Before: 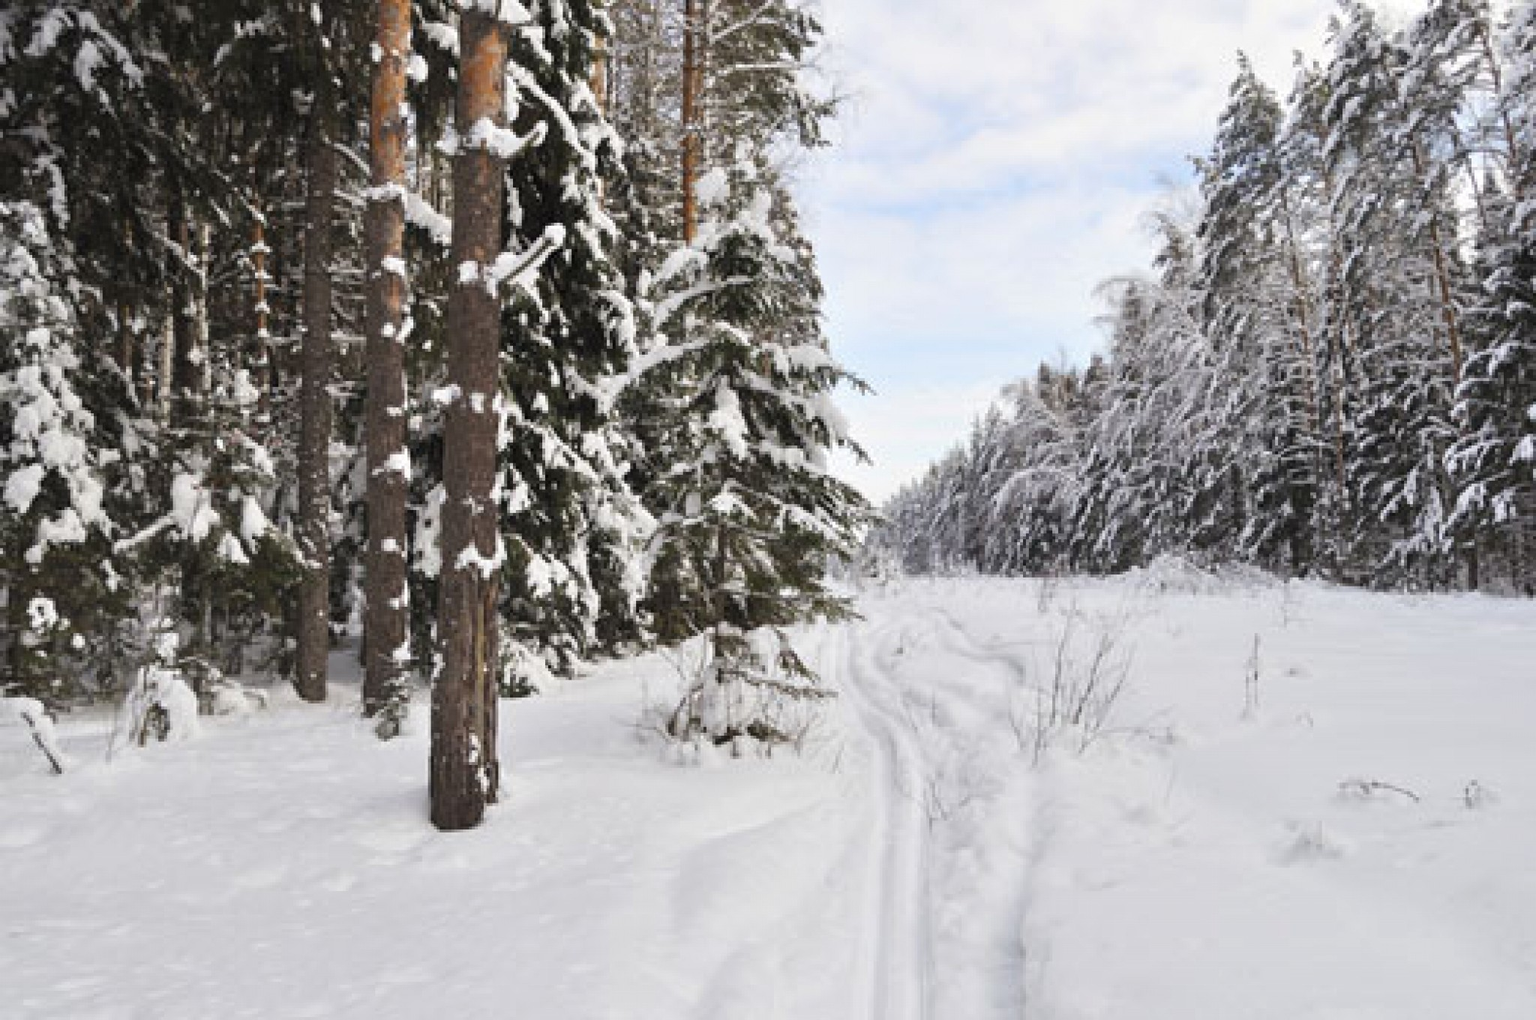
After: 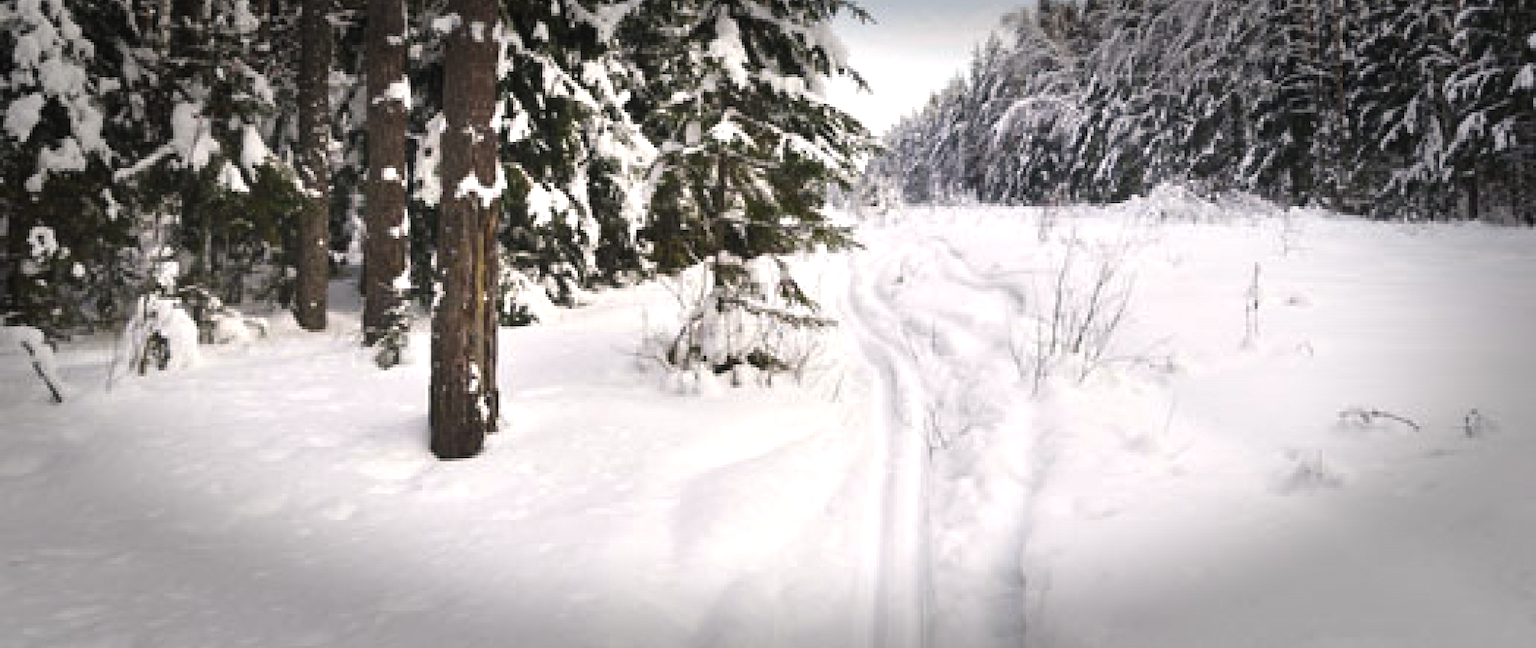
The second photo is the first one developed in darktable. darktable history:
crop and rotate: top 36.435%
color balance rgb: shadows lift › chroma 1%, shadows lift › hue 217.2°, power › hue 310.8°, highlights gain › chroma 1%, highlights gain › hue 54°, global offset › luminance 0.5%, global offset › hue 171.6°, perceptual saturation grading › global saturation 14.09%, perceptual saturation grading › highlights -25%, perceptual saturation grading › shadows 30%, perceptual brilliance grading › highlights 13.42%, perceptual brilliance grading › mid-tones 8.05%, perceptual brilliance grading › shadows -17.45%, global vibrance 25%
vignetting: fall-off start 66.7%, fall-off radius 39.74%, brightness -0.576, saturation -0.258, automatic ratio true, width/height ratio 0.671, dithering 16-bit output
